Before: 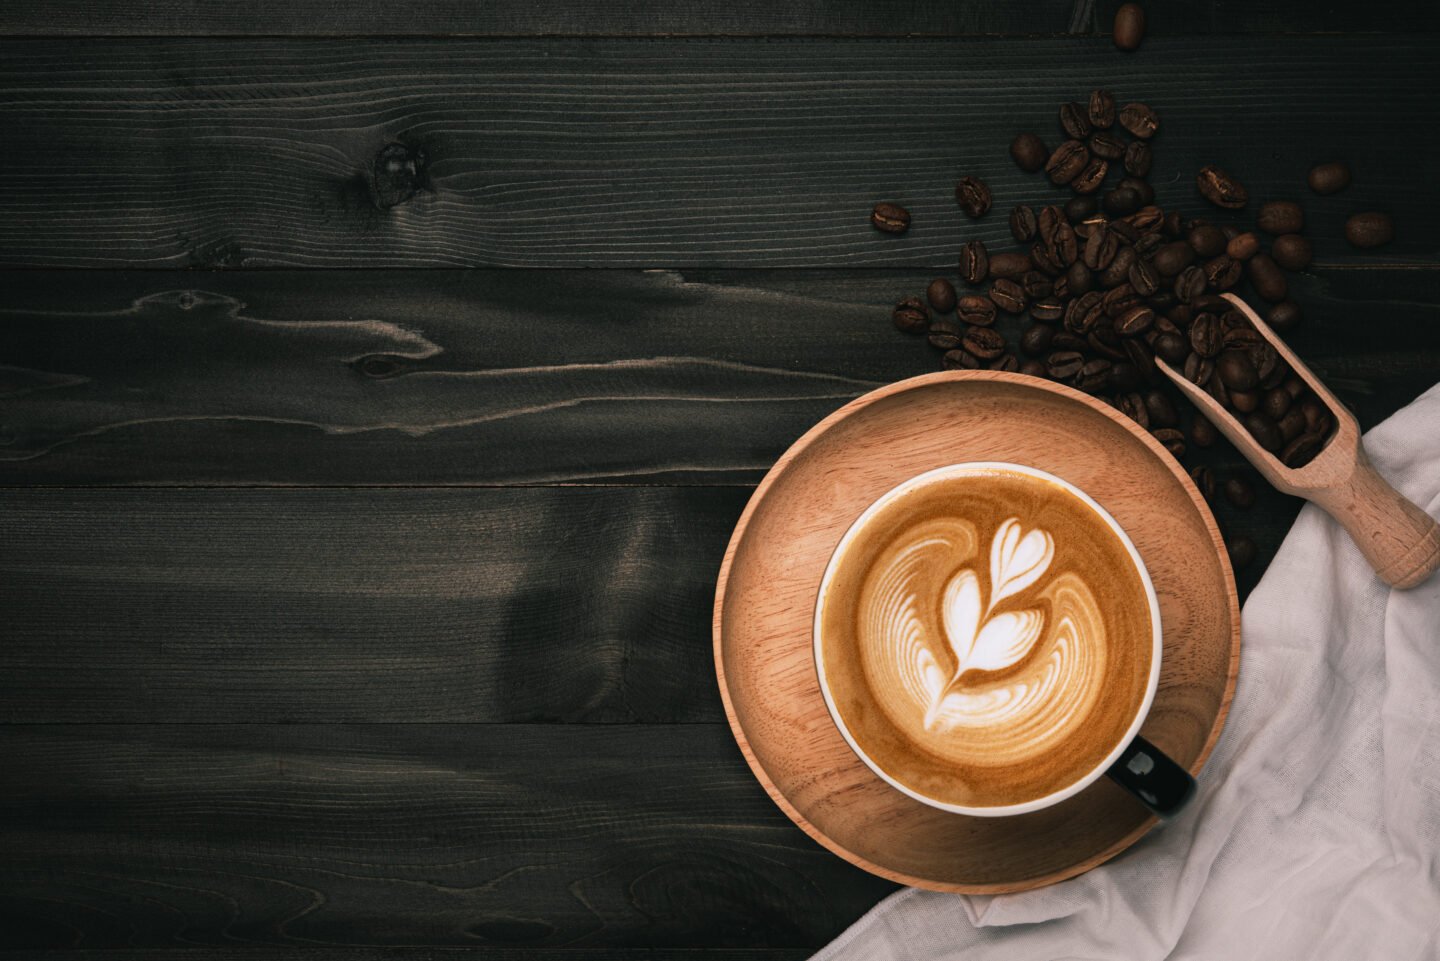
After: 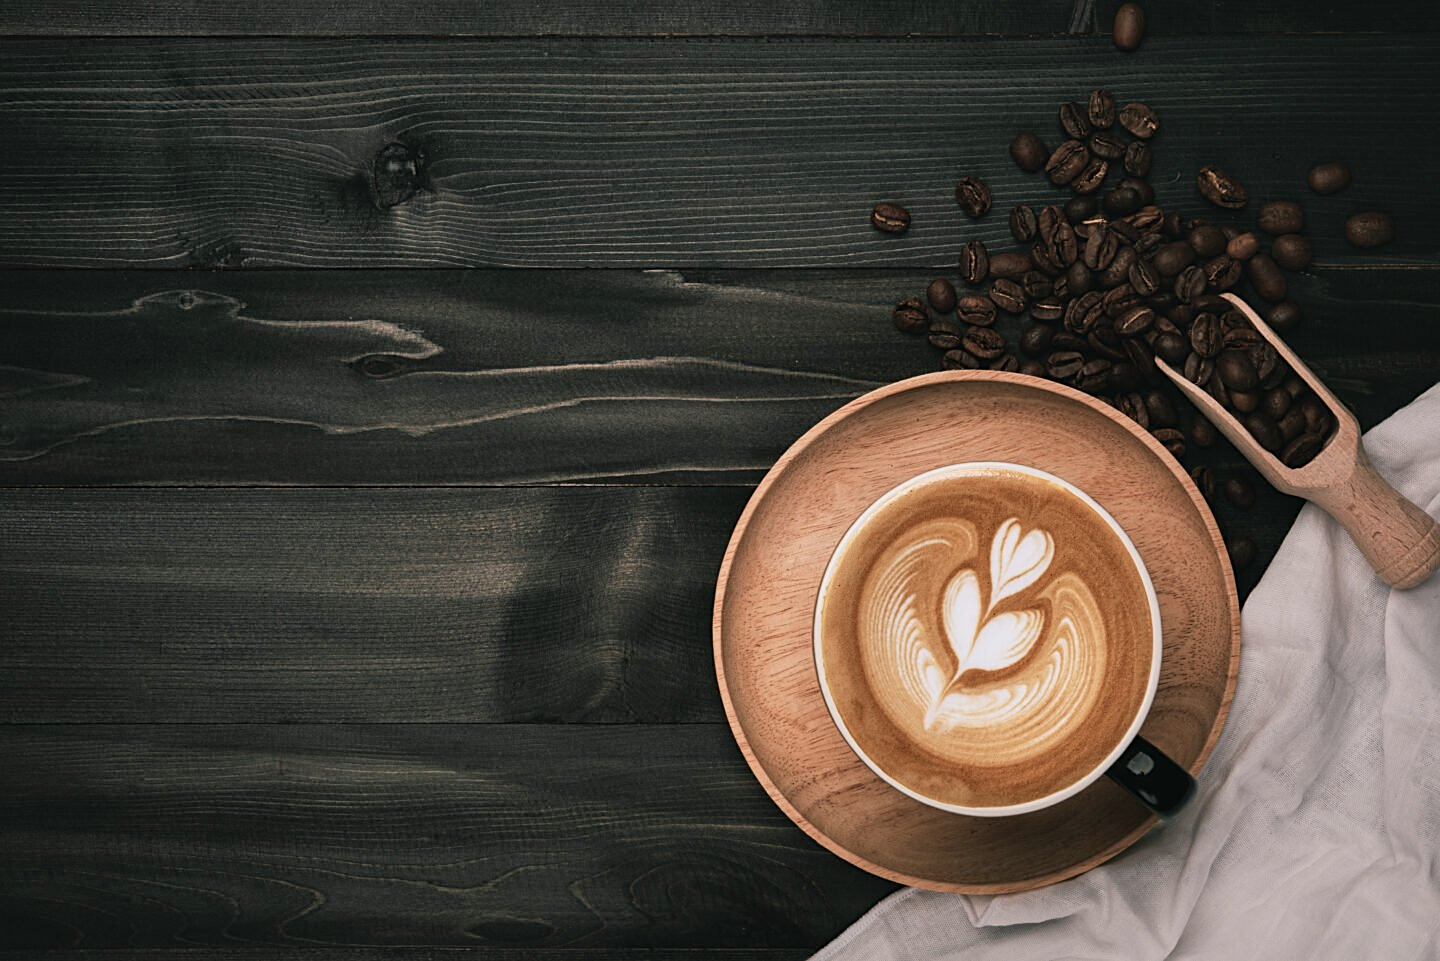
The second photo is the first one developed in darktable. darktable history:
shadows and highlights: shadows 36.66, highlights -27.13, soften with gaussian
sharpen: on, module defaults
color balance rgb: shadows lift › chroma 0.747%, shadows lift › hue 113.42°, perceptual saturation grading › global saturation -27.757%, perceptual brilliance grading › global brilliance 1.441%, perceptual brilliance grading › highlights -3.868%, global vibrance 30.553%
